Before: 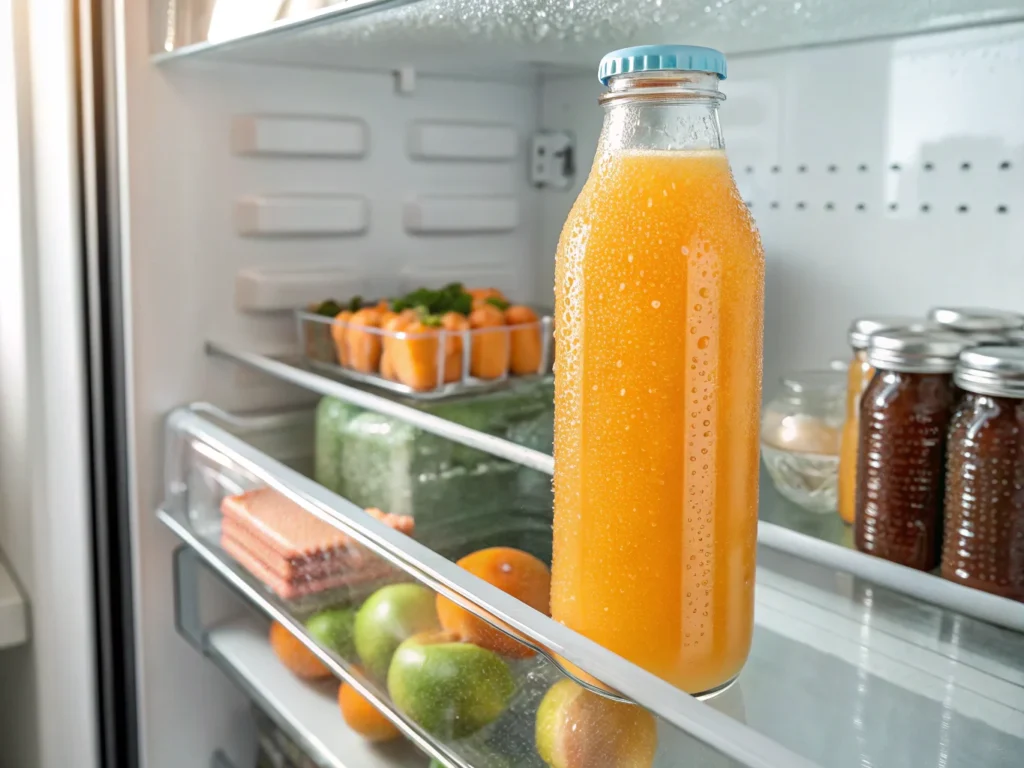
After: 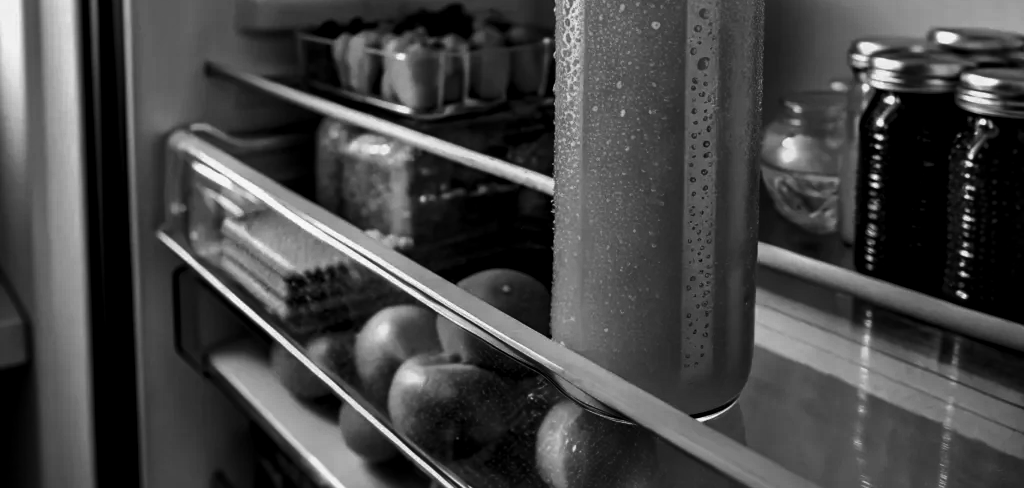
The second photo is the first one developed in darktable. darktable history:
color calibration: illuminant as shot in camera, x 0.358, y 0.373, temperature 4628.91 K
local contrast: mode bilateral grid, contrast 50, coarseness 50, detail 150%, midtone range 0.2
monochrome: a -71.75, b 75.82
contrast brightness saturation: contrast 0.02, brightness -1, saturation -1
crop and rotate: top 36.435%
